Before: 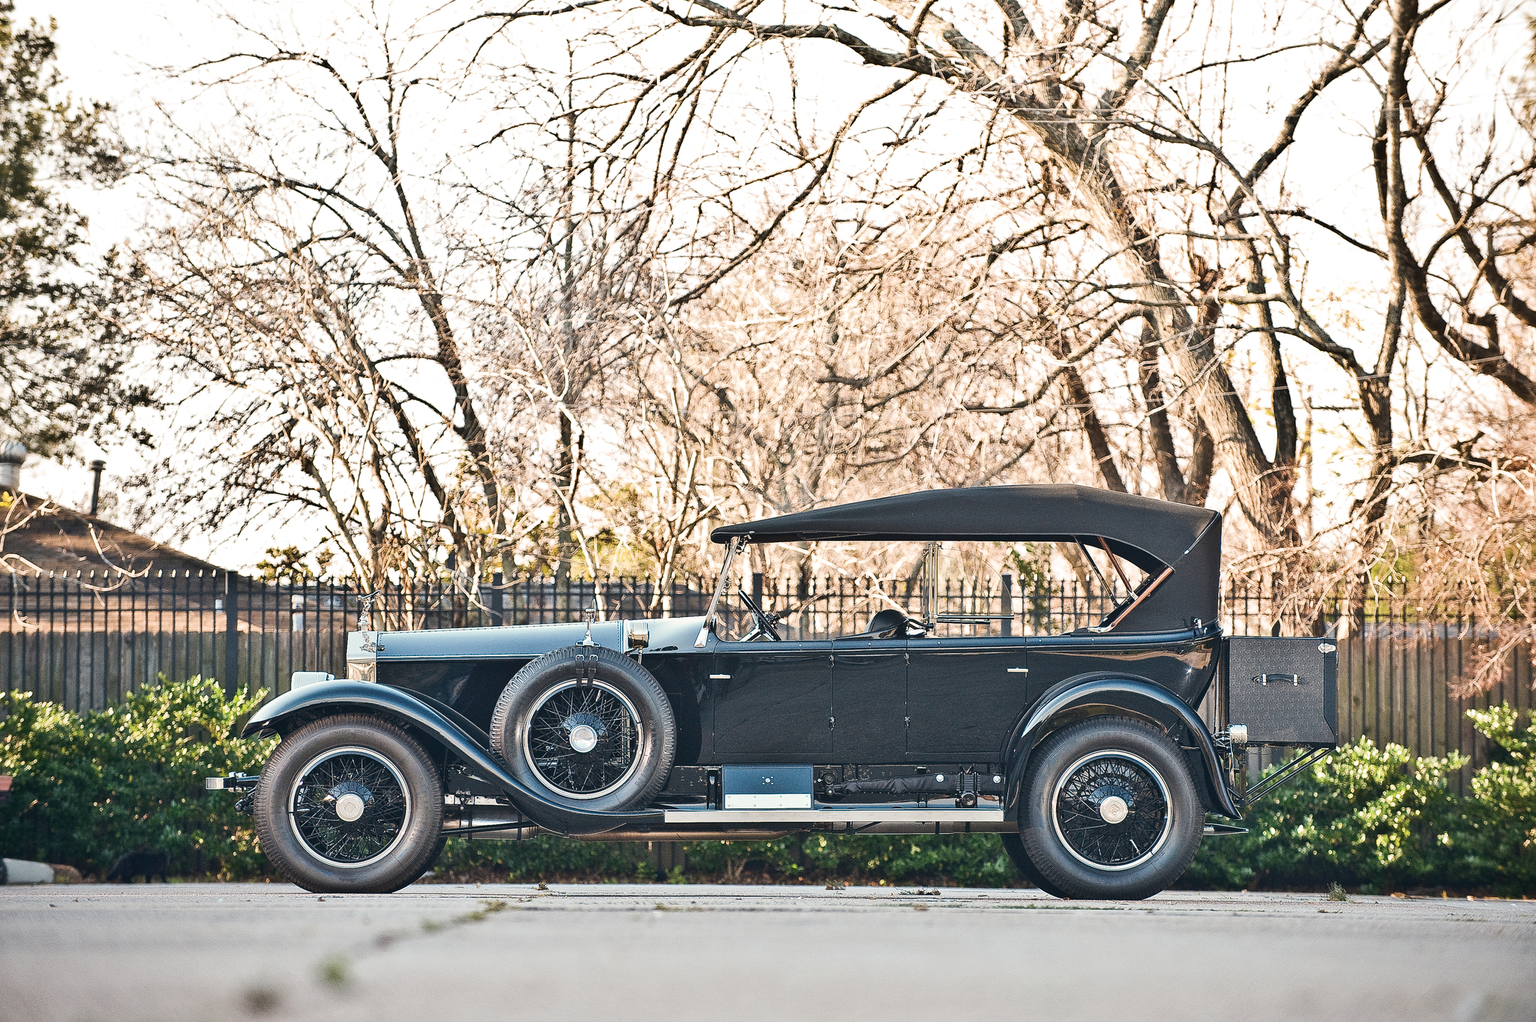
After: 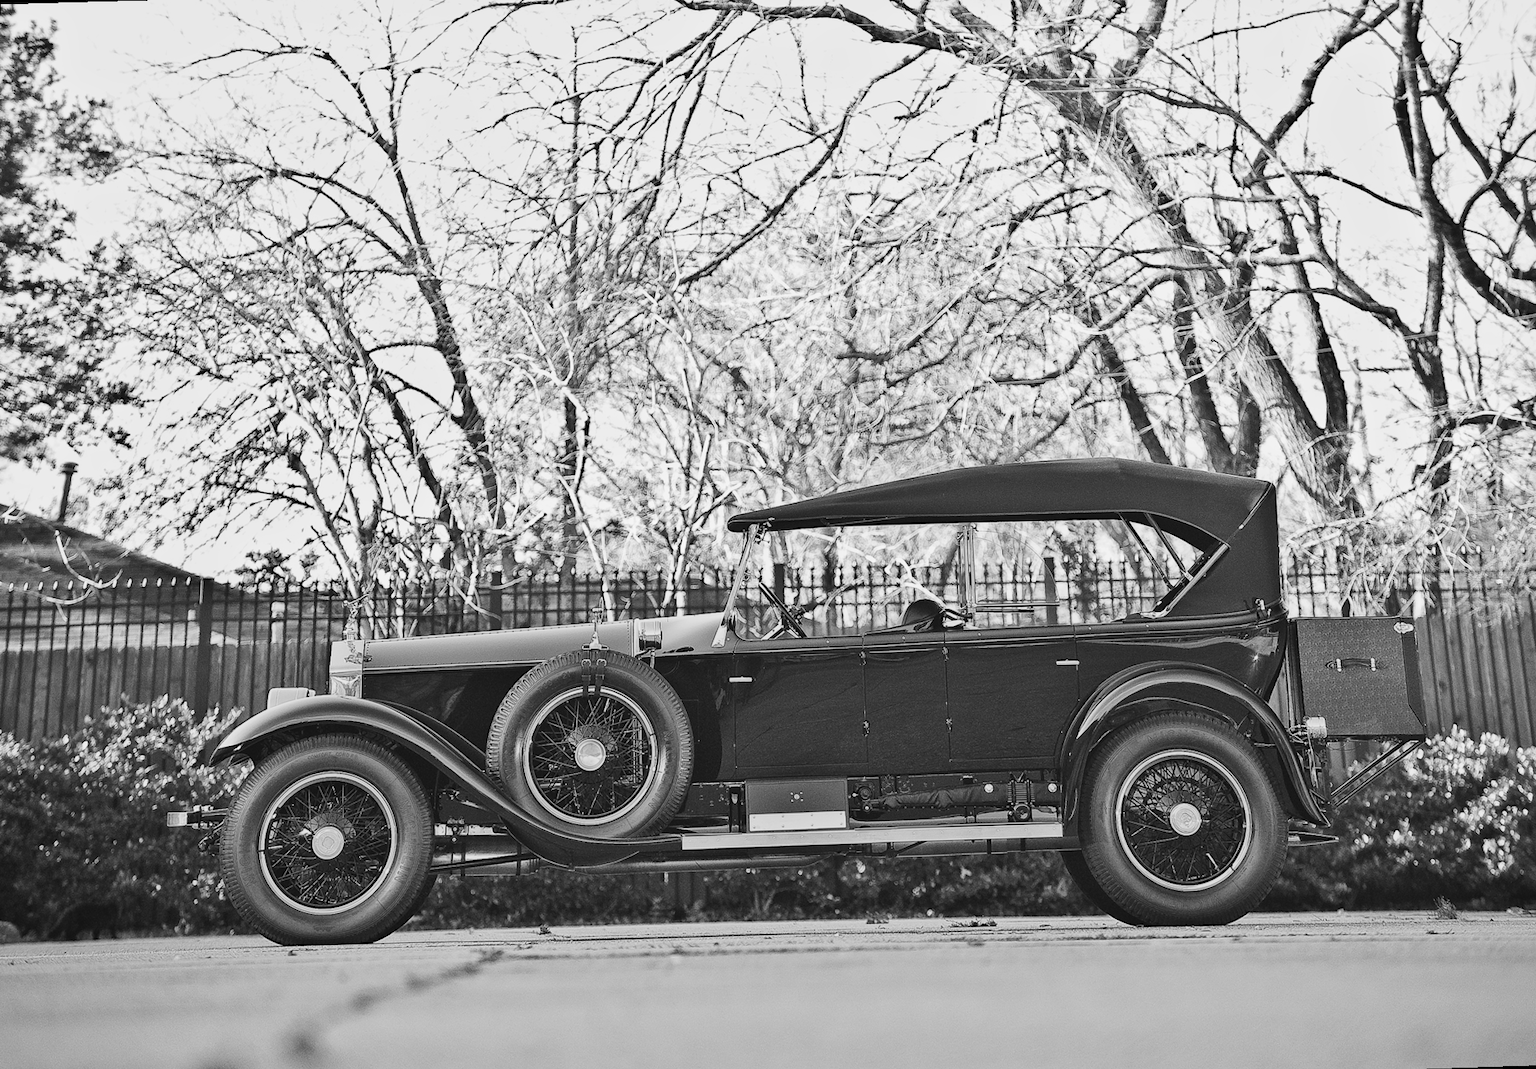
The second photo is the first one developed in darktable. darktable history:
monochrome: a 26.22, b 42.67, size 0.8
rotate and perspective: rotation -1.68°, lens shift (vertical) -0.146, crop left 0.049, crop right 0.912, crop top 0.032, crop bottom 0.96
